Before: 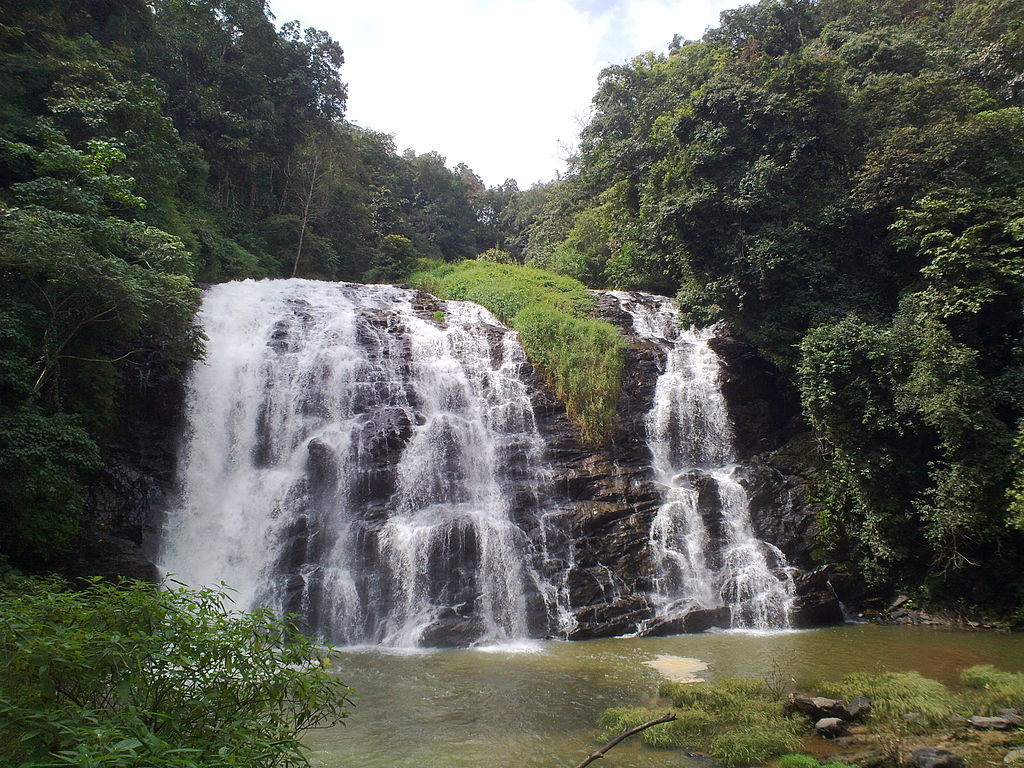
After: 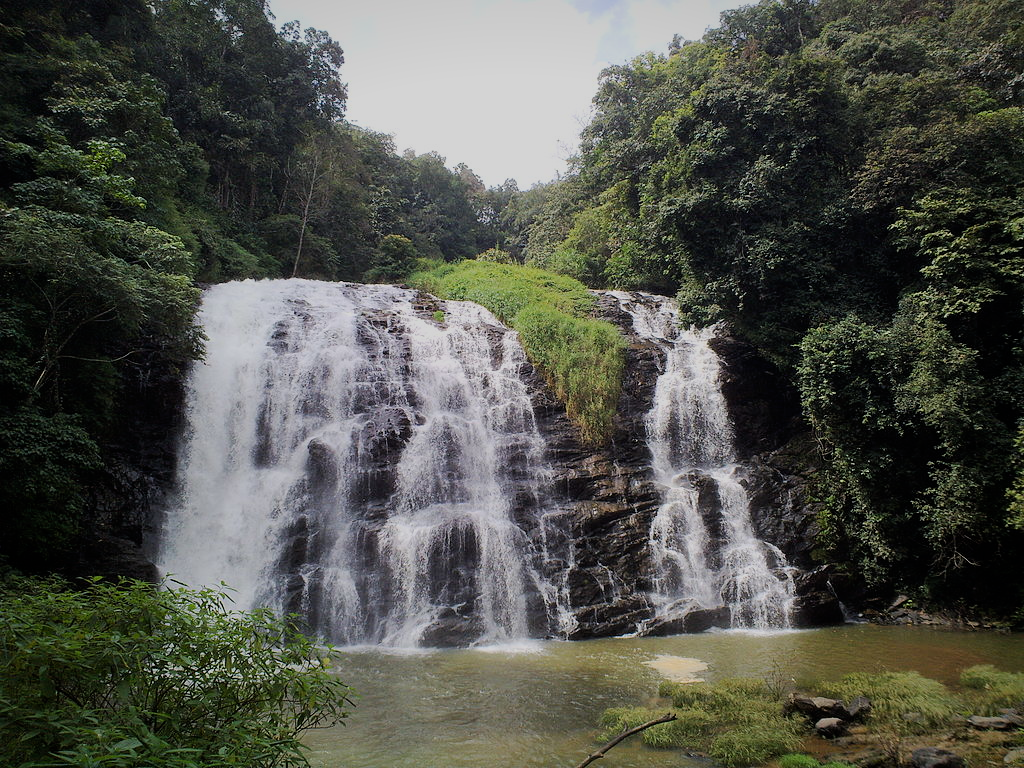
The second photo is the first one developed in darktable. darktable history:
filmic rgb: black relative exposure -7.65 EV, white relative exposure 4.56 EV, hardness 3.61, color science v6 (2022)
vignetting: fall-off start 80.87%, fall-off radius 61.59%, brightness -0.384, saturation 0.007, center (0, 0.007), automatic ratio true, width/height ratio 1.418
